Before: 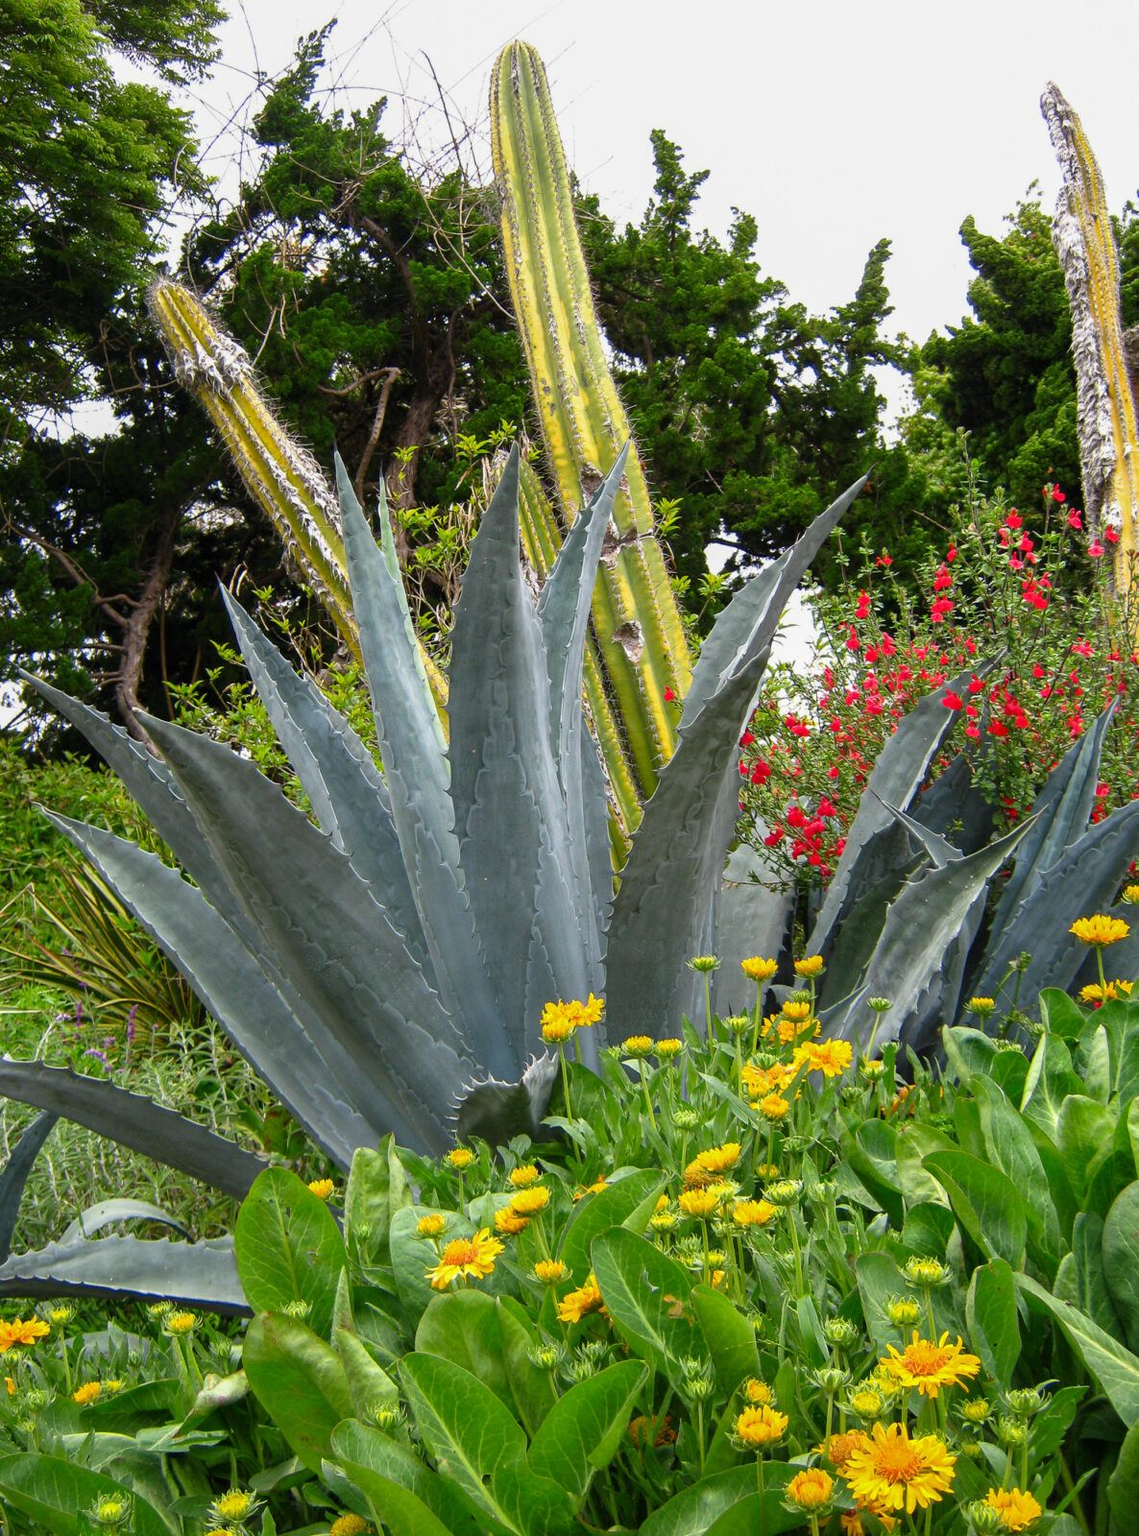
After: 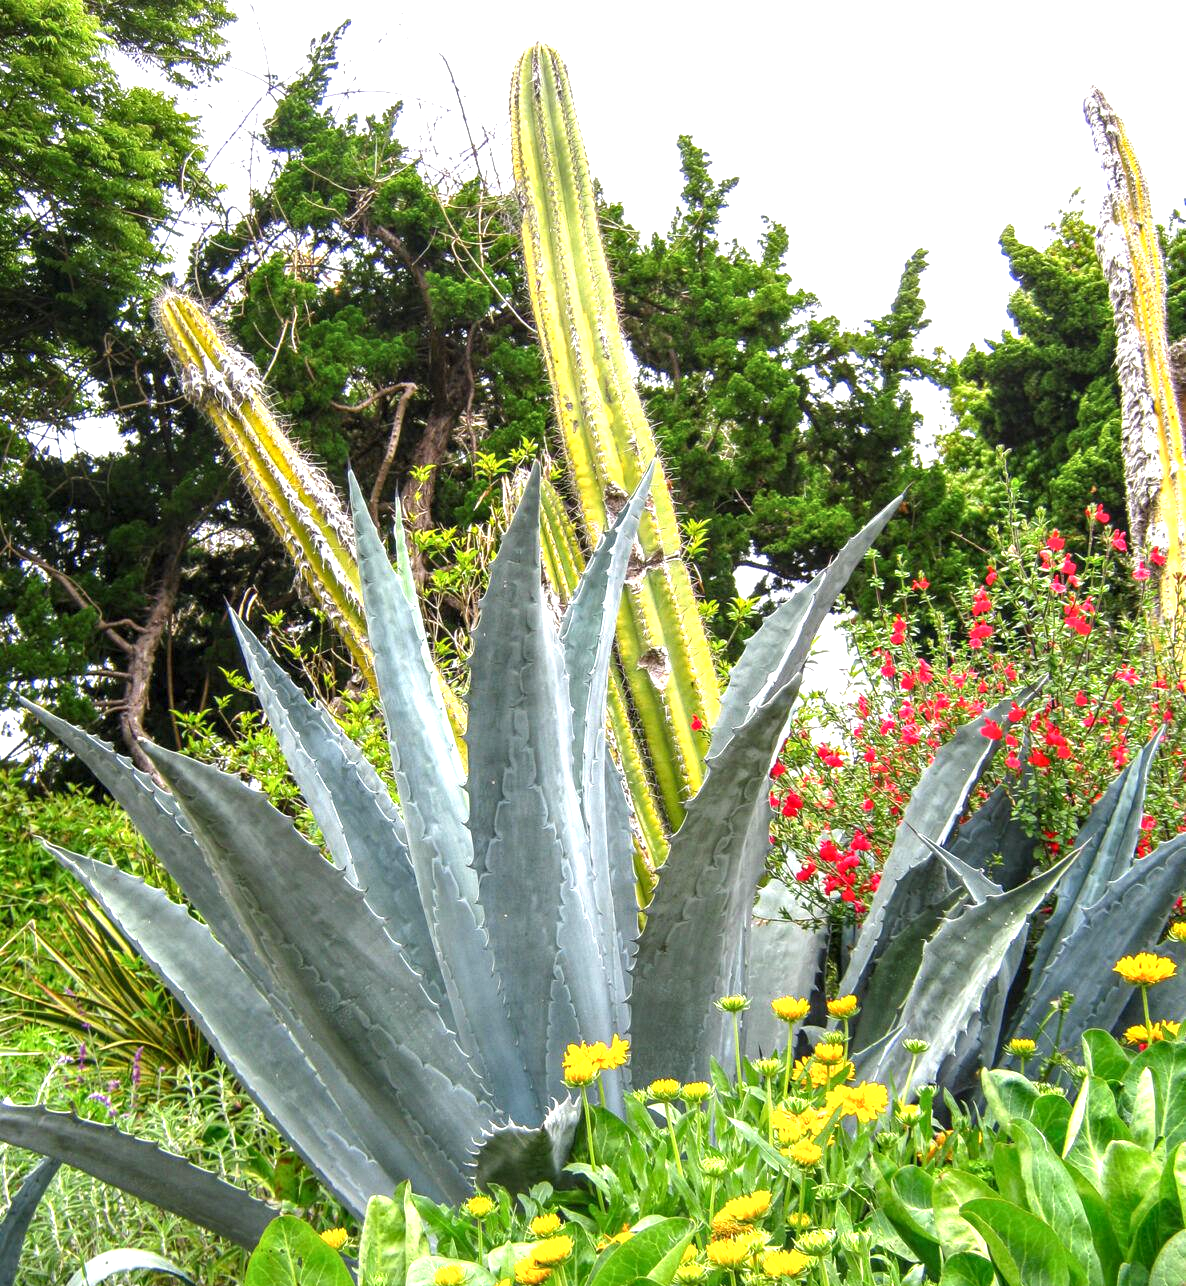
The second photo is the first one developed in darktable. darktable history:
exposure: black level correction 0, exposure 1 EV, compensate highlight preservation false
crop: bottom 19.568%
local contrast: detail 130%
